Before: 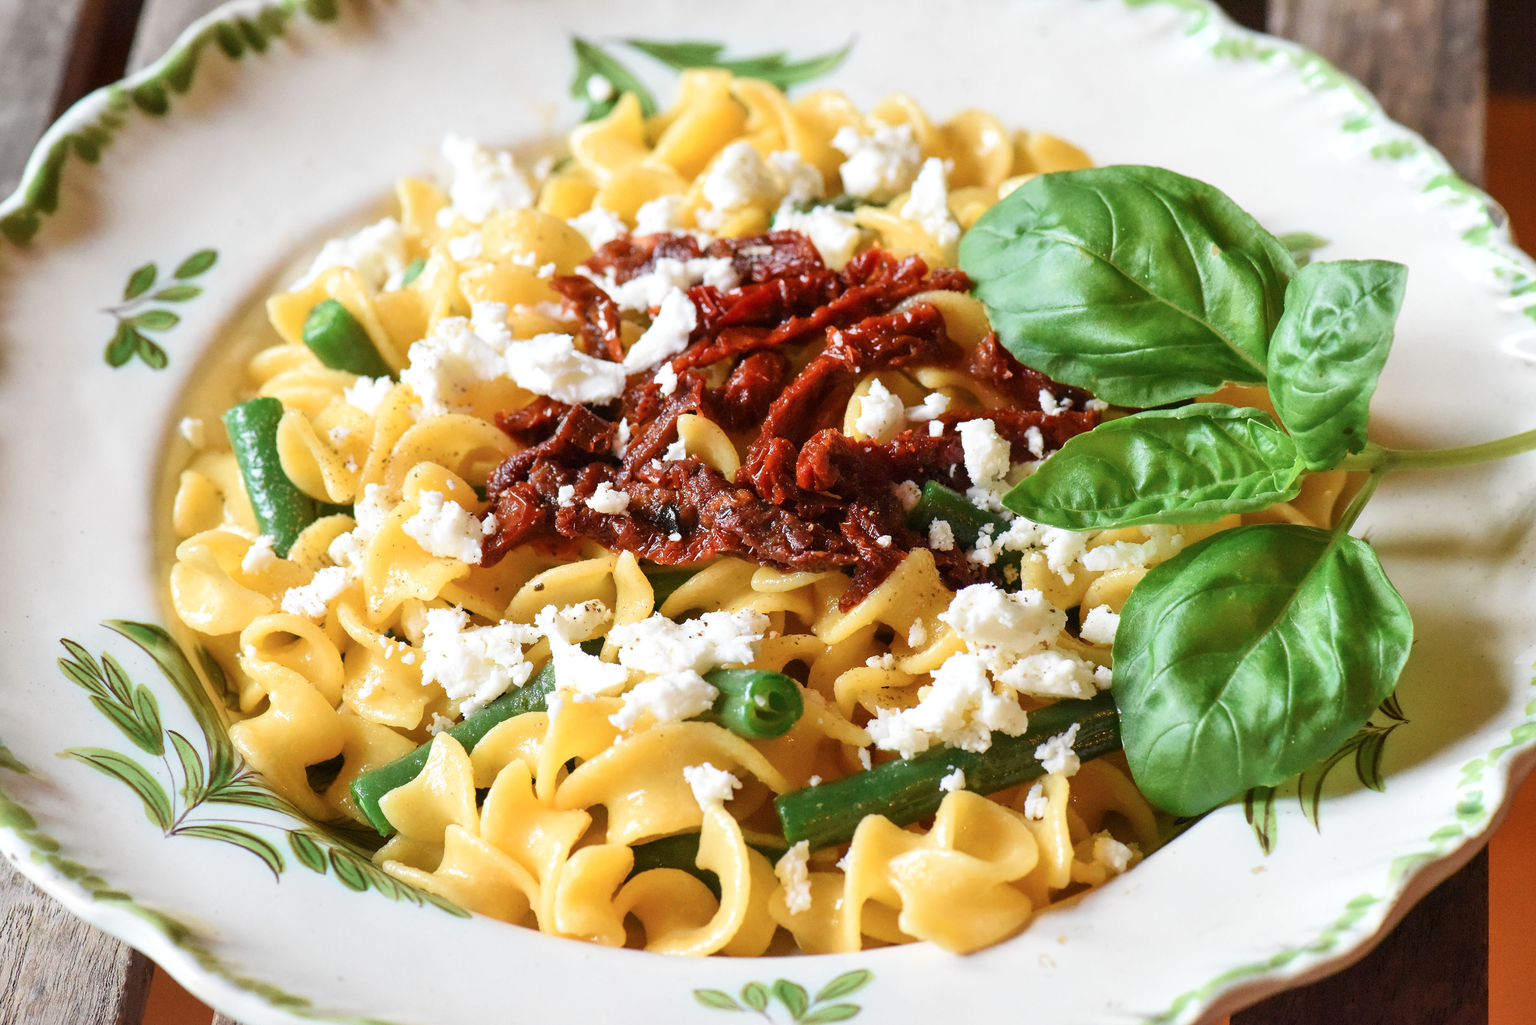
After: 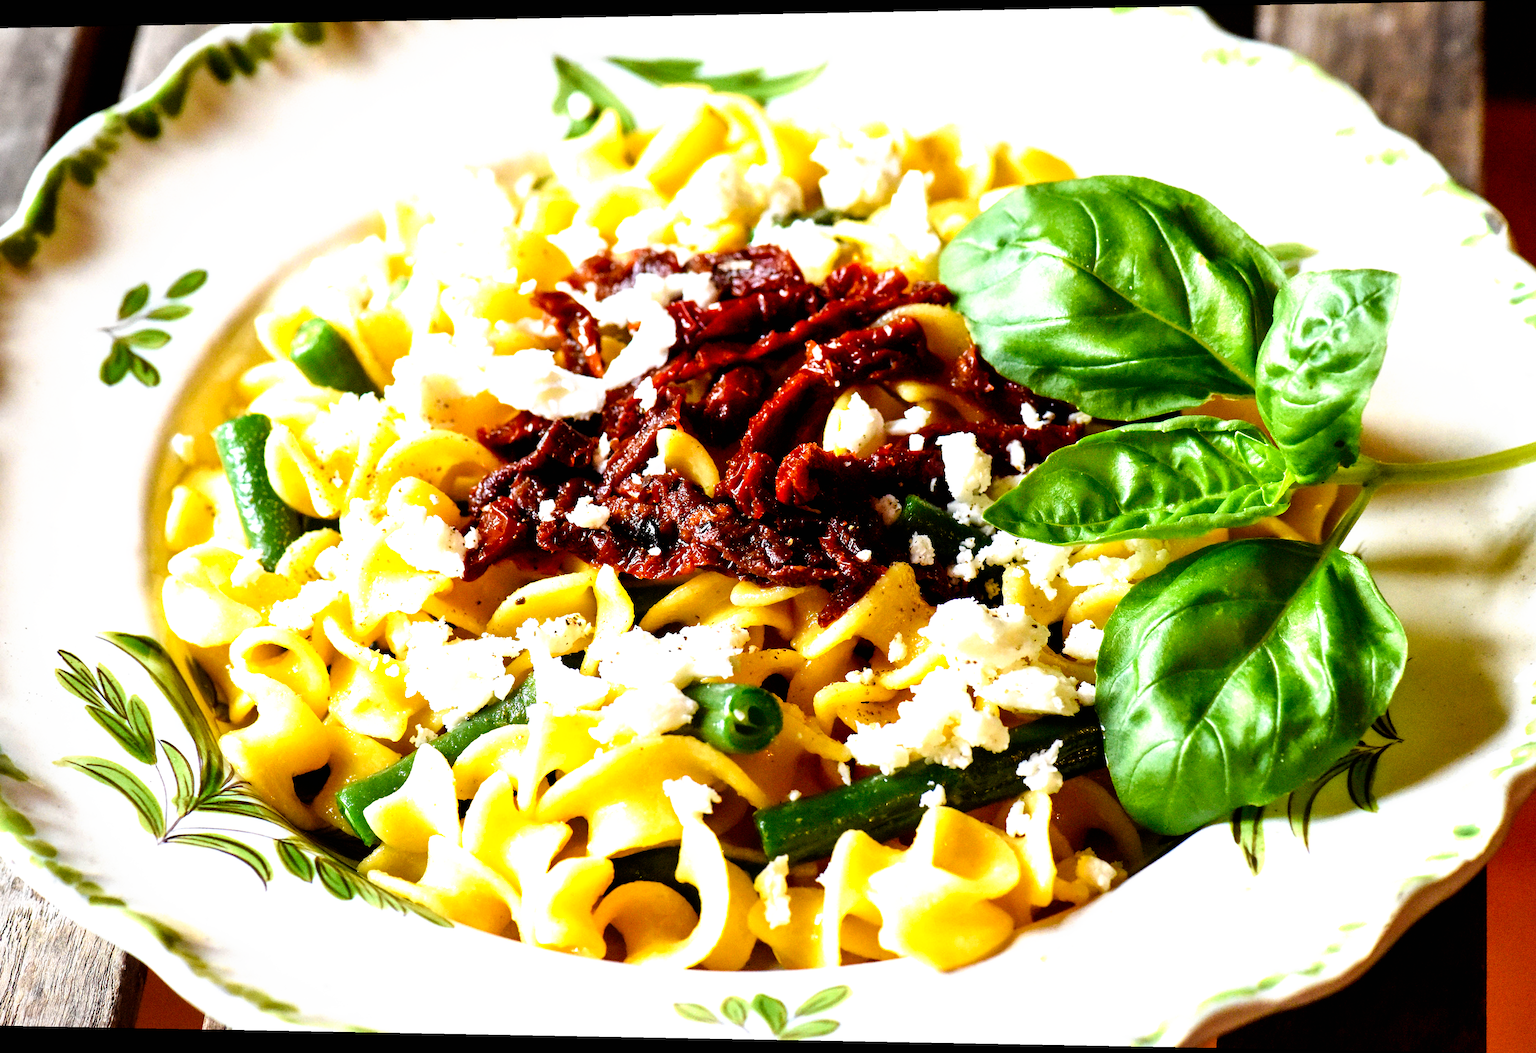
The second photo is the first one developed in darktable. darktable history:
filmic rgb: black relative exposure -8.2 EV, white relative exposure 2.2 EV, threshold 3 EV, hardness 7.11, latitude 85.74%, contrast 1.696, highlights saturation mix -4%, shadows ↔ highlights balance -2.69%, preserve chrominance no, color science v5 (2021), contrast in shadows safe, contrast in highlights safe, enable highlight reconstruction true
rotate and perspective: lens shift (horizontal) -0.055, automatic cropping off
